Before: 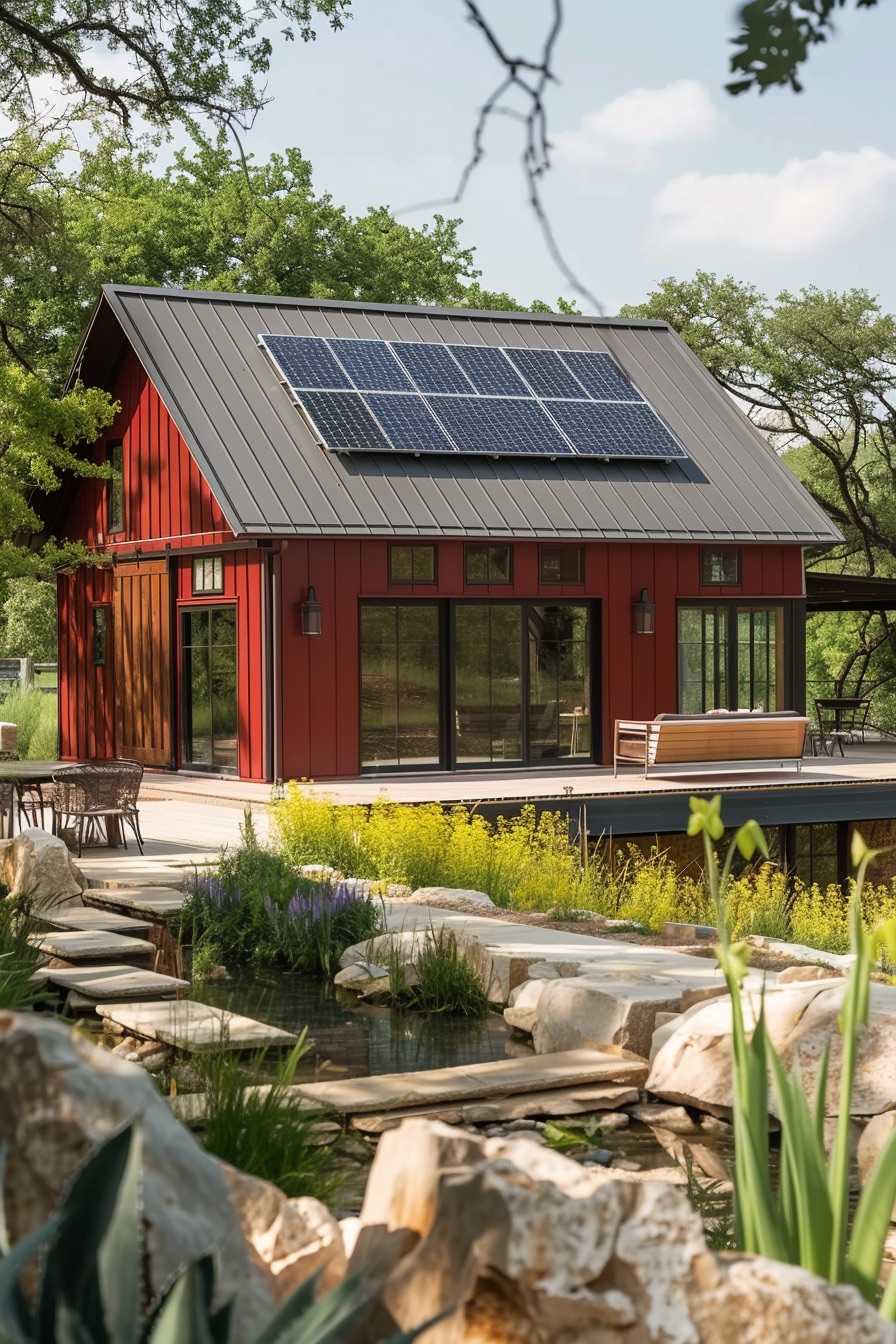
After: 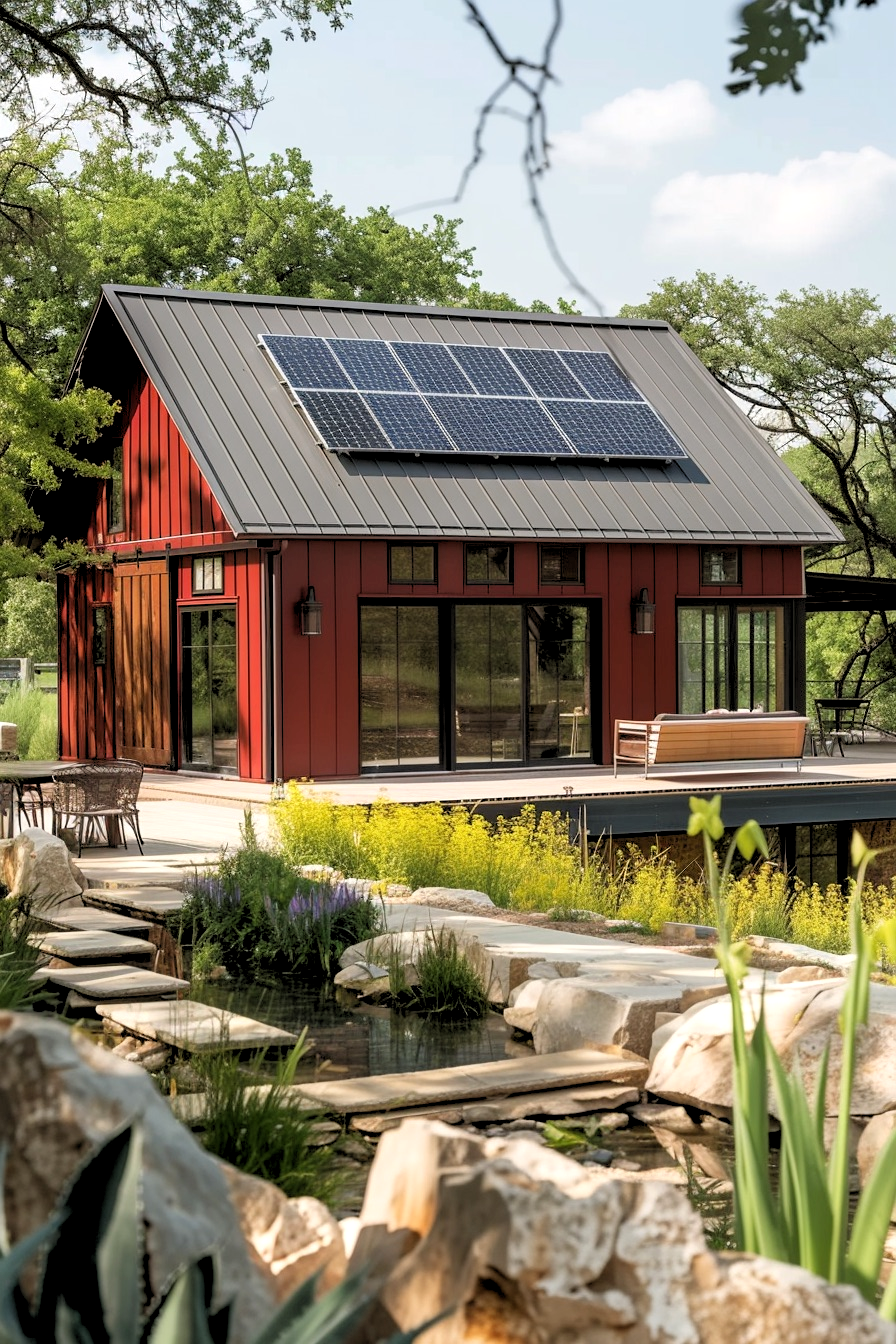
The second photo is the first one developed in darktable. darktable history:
rgb levels: levels [[0.013, 0.434, 0.89], [0, 0.5, 1], [0, 0.5, 1]]
